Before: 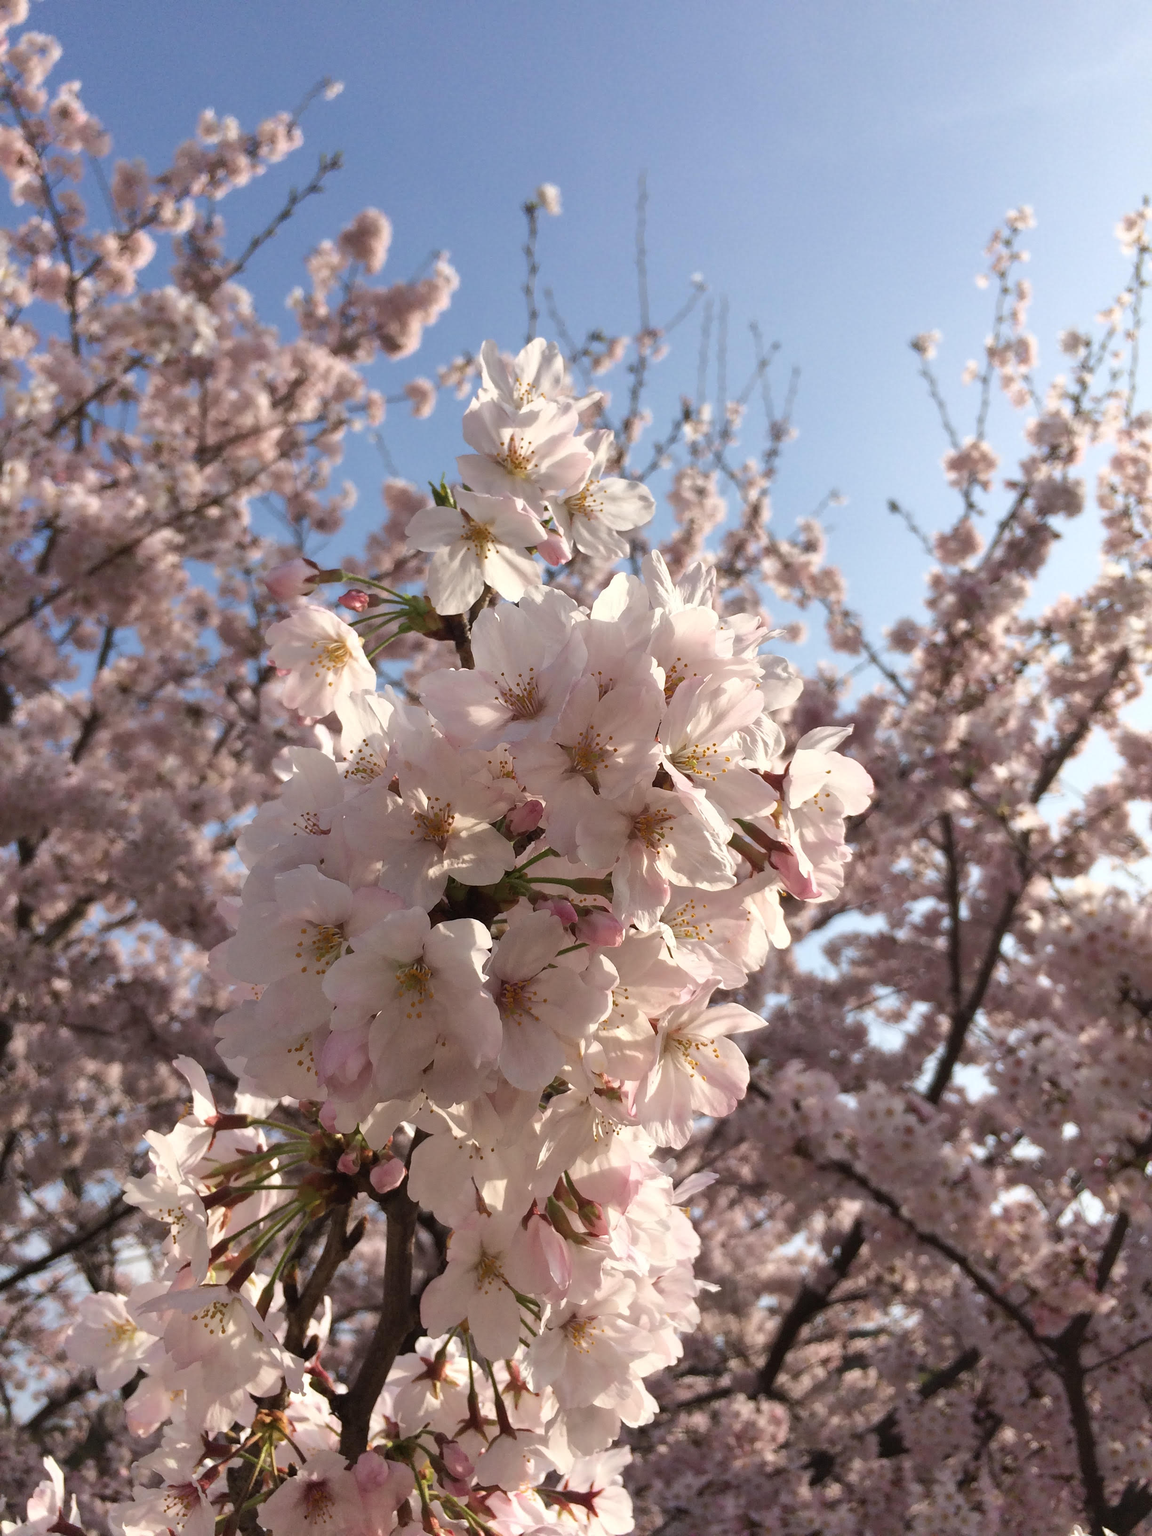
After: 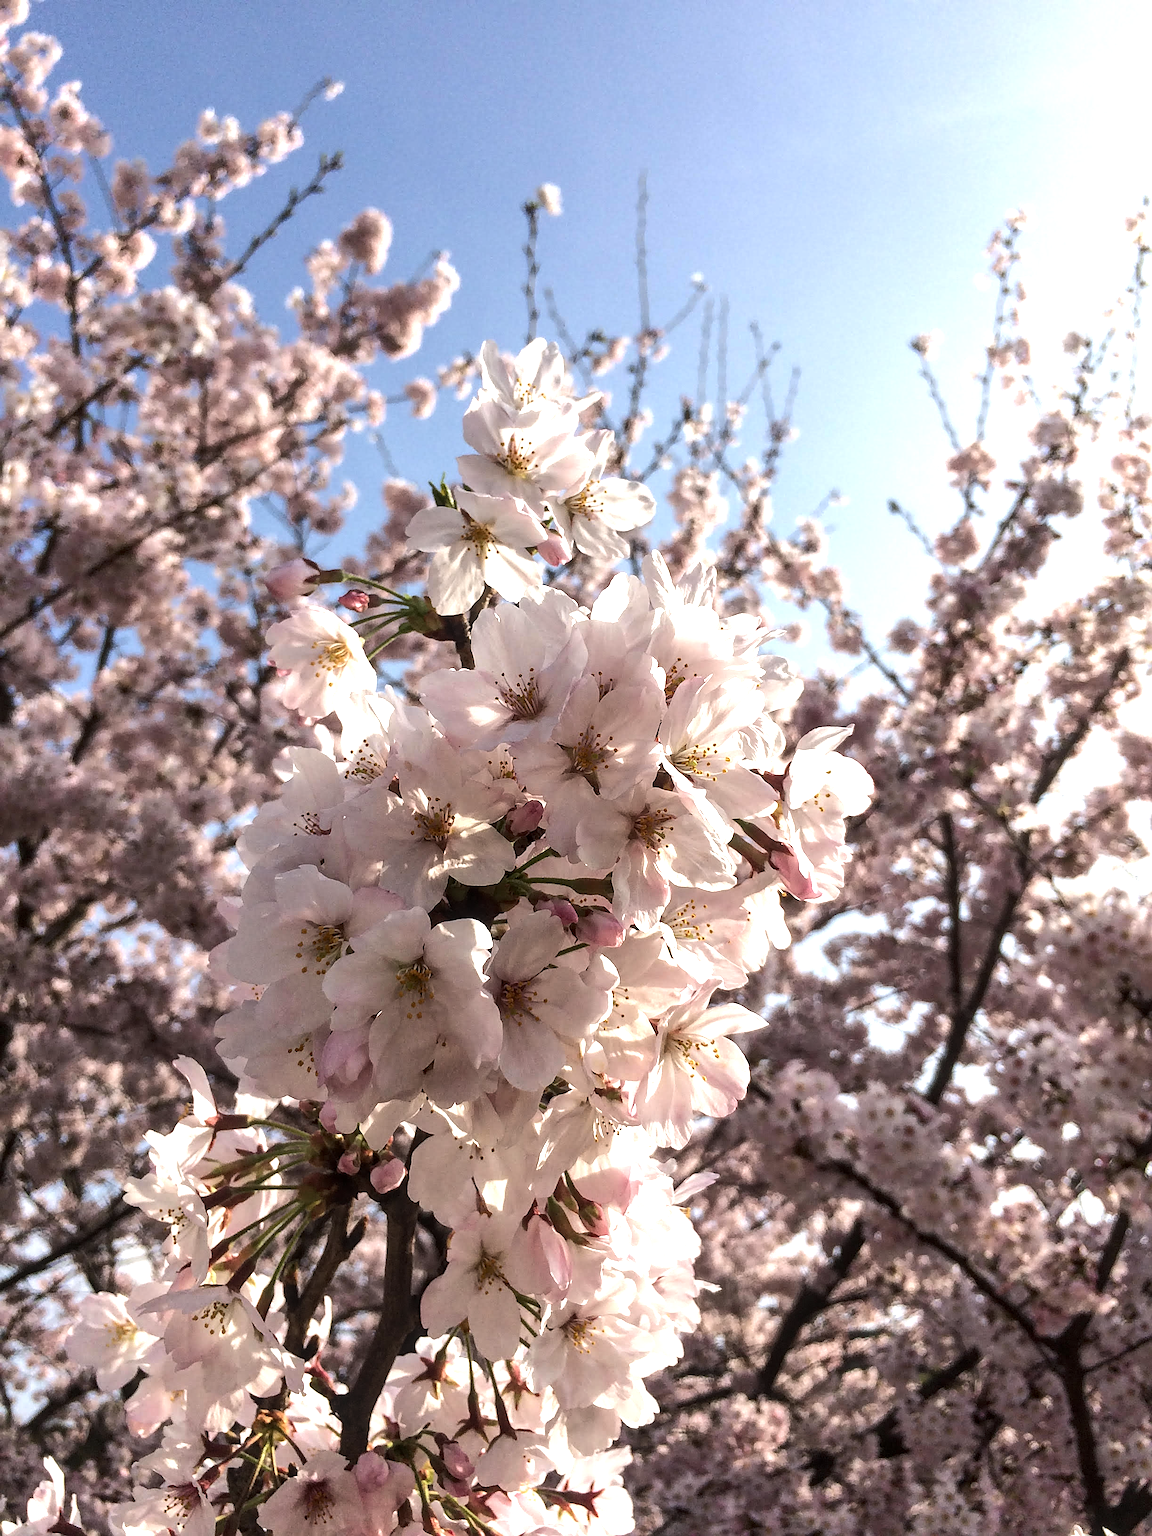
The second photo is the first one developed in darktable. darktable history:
local contrast: on, module defaults
tone equalizer: -8 EV -0.75 EV, -7 EV -0.7 EV, -6 EV -0.6 EV, -5 EV -0.4 EV, -3 EV 0.4 EV, -2 EV 0.6 EV, -1 EV 0.7 EV, +0 EV 0.75 EV, edges refinement/feathering 500, mask exposure compensation -1.57 EV, preserve details no
sharpen: on, module defaults
